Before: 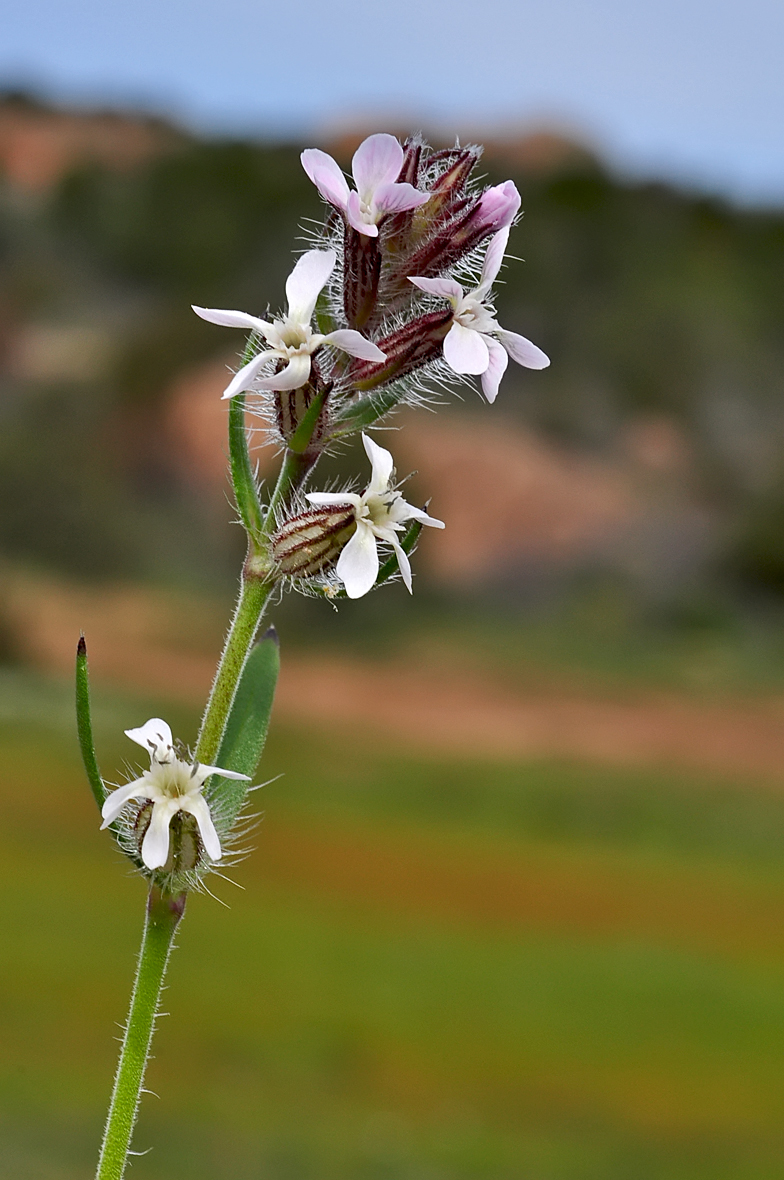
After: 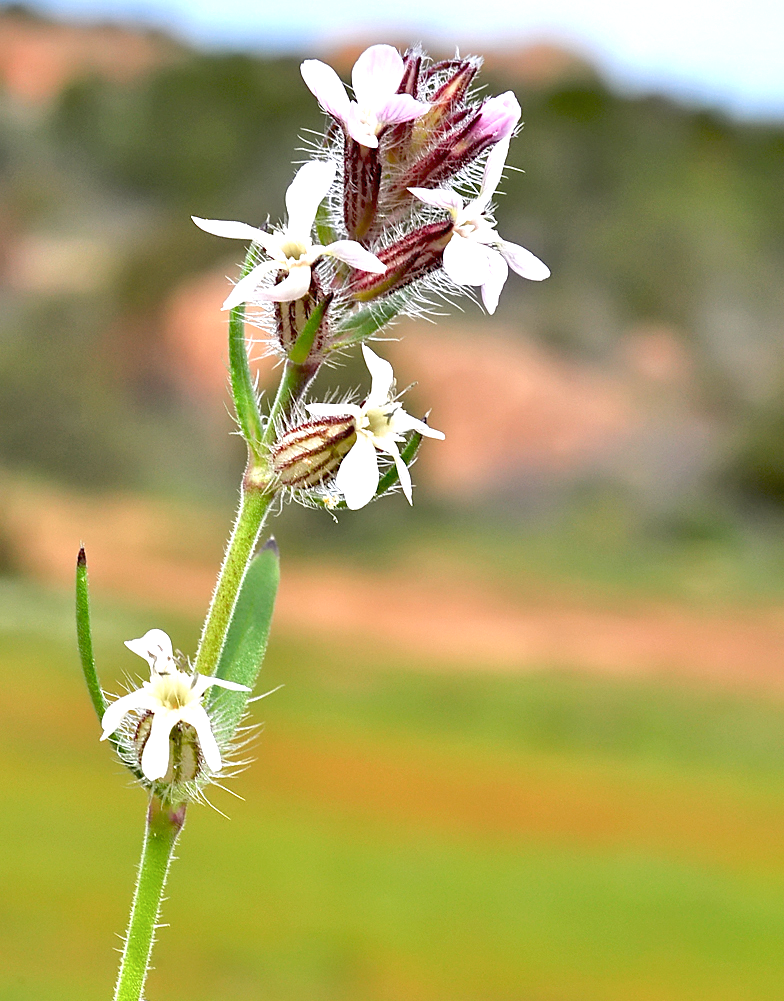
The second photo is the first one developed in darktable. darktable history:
crop: top 7.614%, bottom 7.514%
color balance rgb: perceptual saturation grading › global saturation -3.58%, perceptual brilliance grading › mid-tones 10.8%, perceptual brilliance grading › shadows 15.738%
exposure: black level correction 0, exposure 1.281 EV, compensate highlight preservation false
